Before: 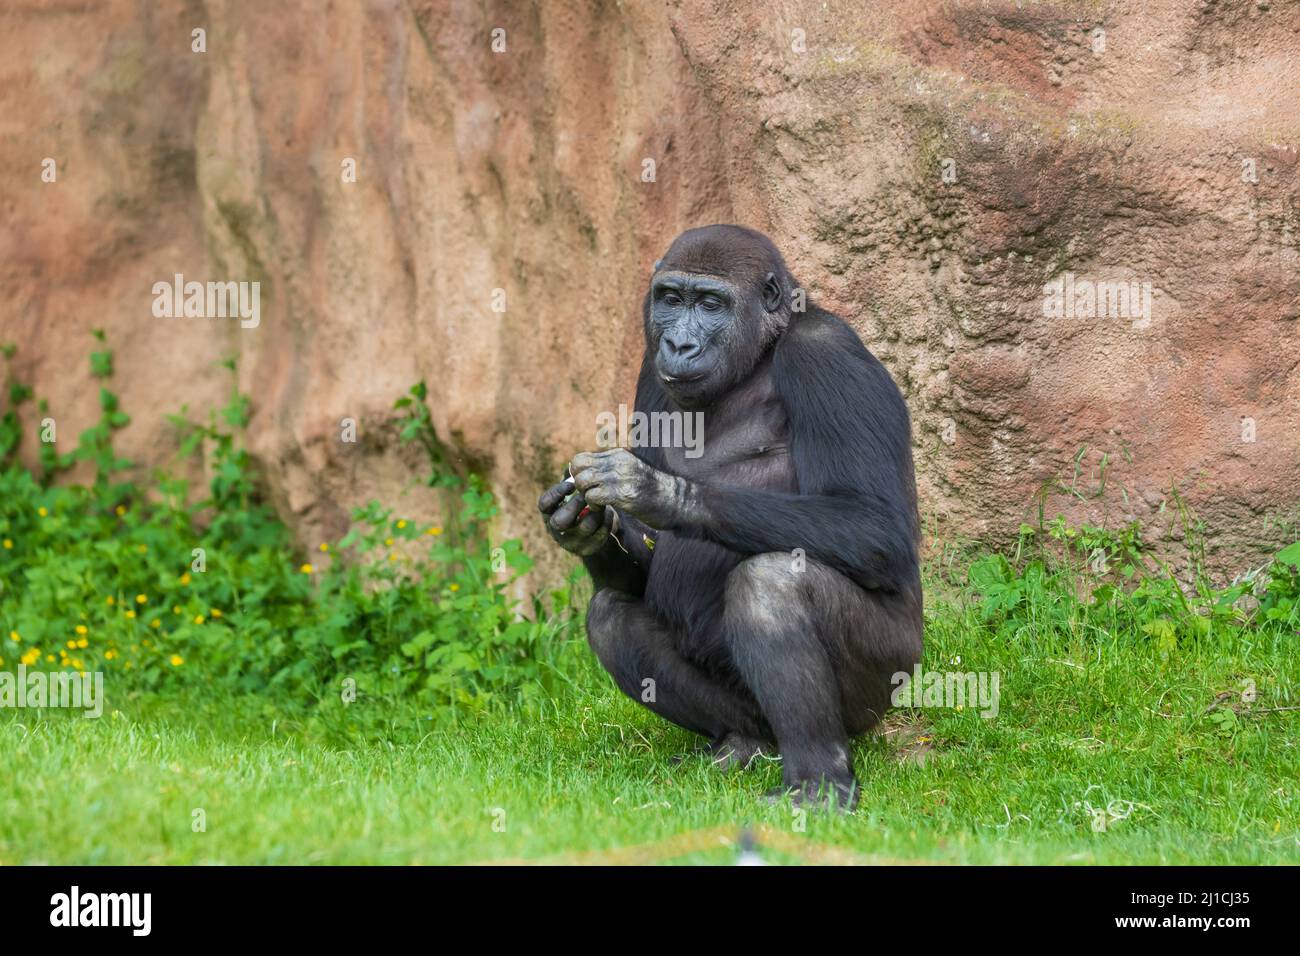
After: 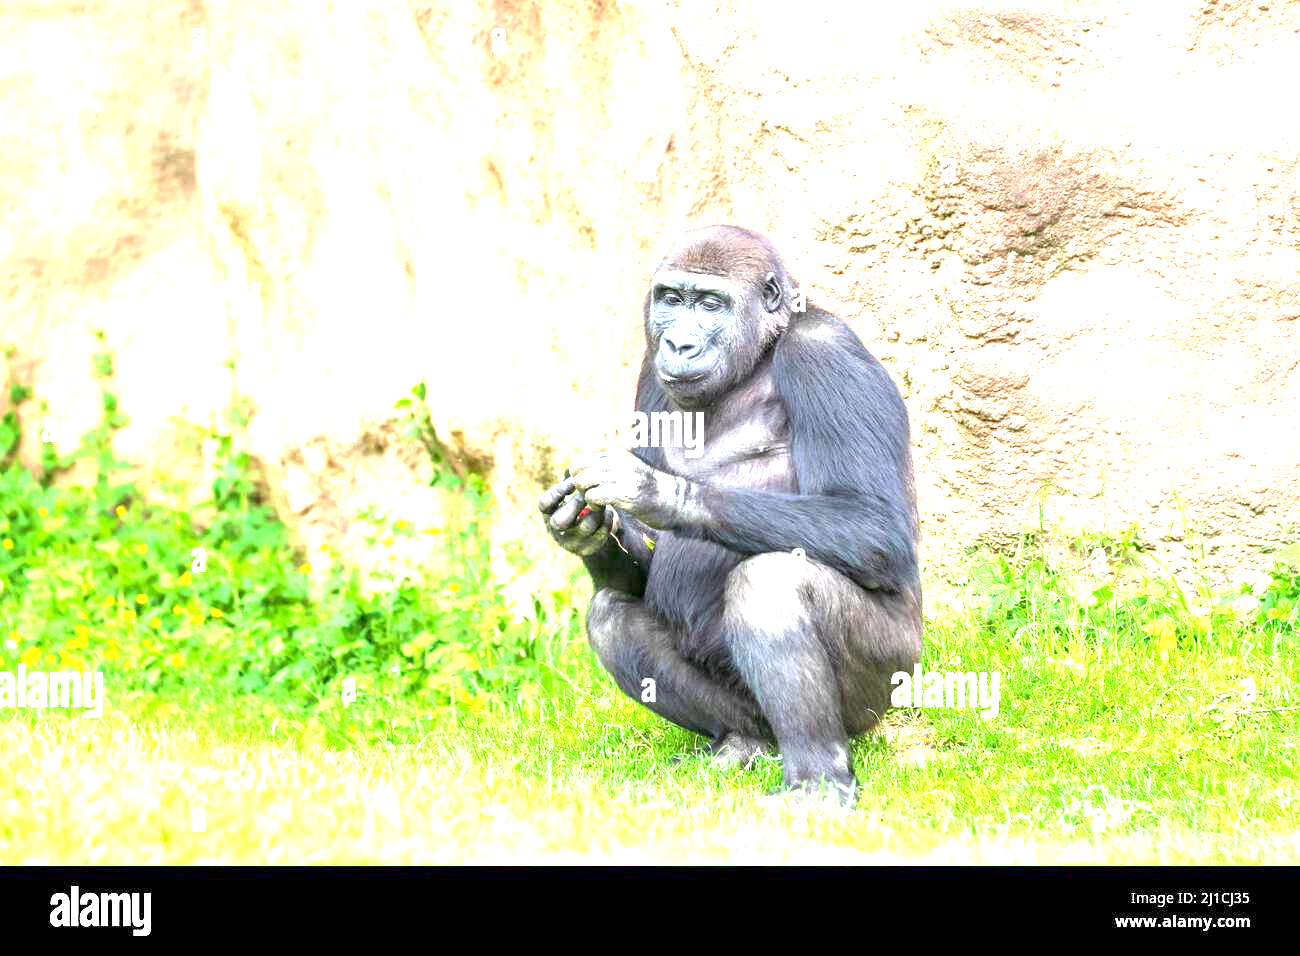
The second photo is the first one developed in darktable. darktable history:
exposure: black level correction 0.001, exposure 2.612 EV, compensate highlight preservation false
